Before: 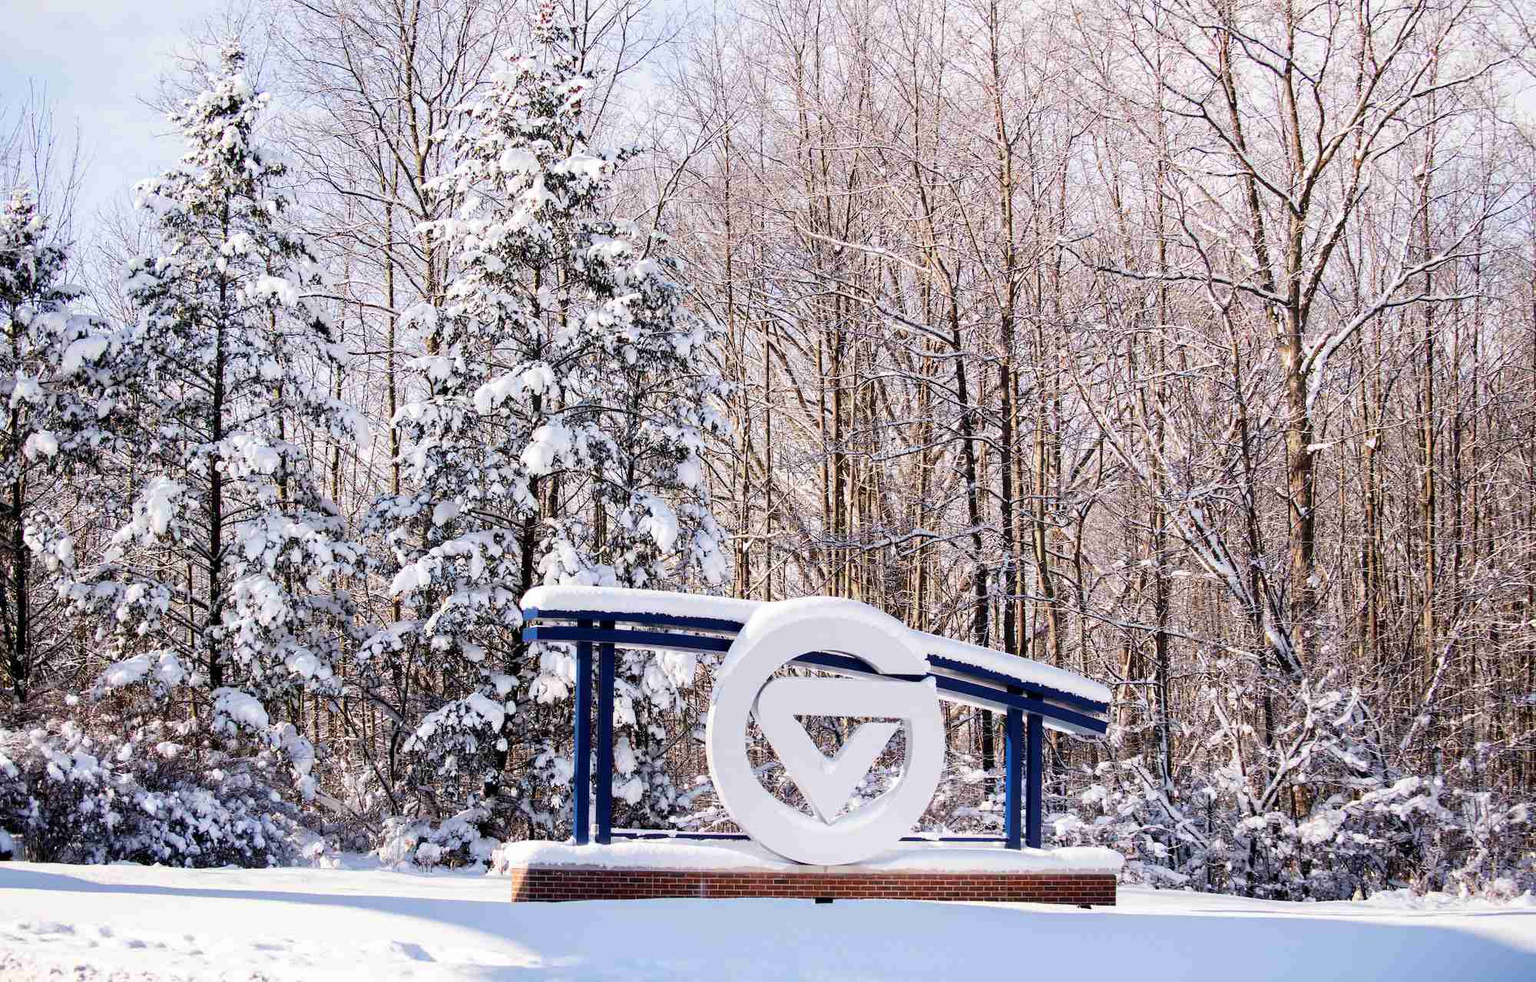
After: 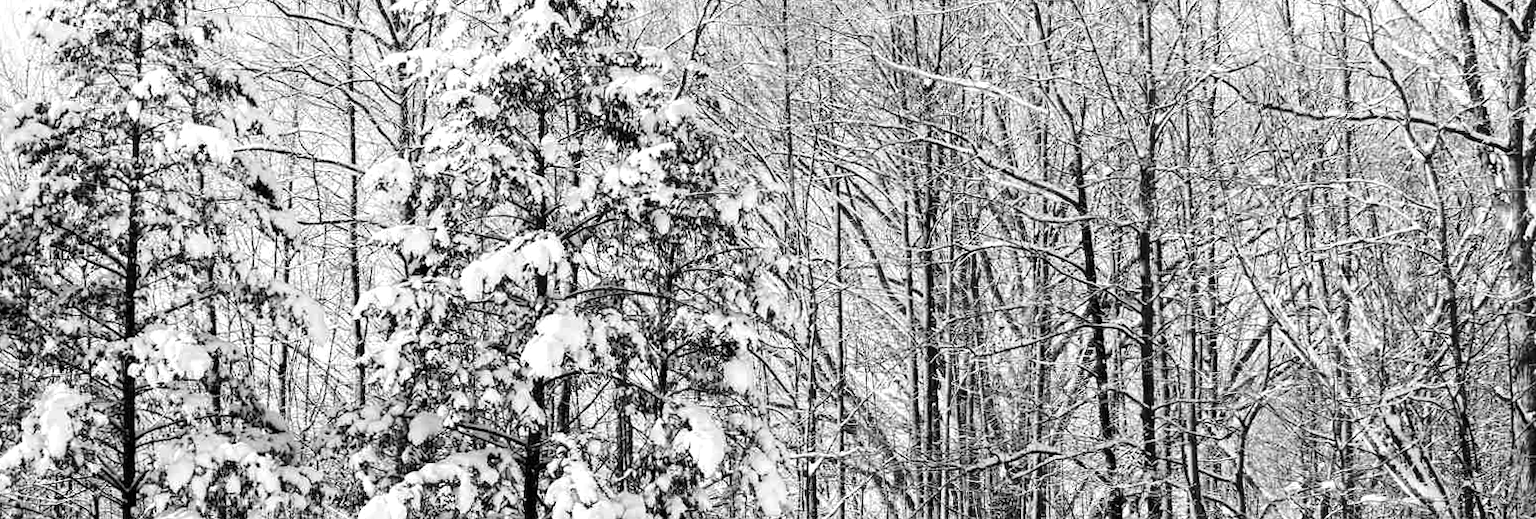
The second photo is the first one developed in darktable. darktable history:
crop: left 7.036%, top 18.398%, right 14.379%, bottom 40.043%
tone equalizer: -8 EV -0.417 EV, -7 EV -0.389 EV, -6 EV -0.333 EV, -5 EV -0.222 EV, -3 EV 0.222 EV, -2 EV 0.333 EV, -1 EV 0.389 EV, +0 EV 0.417 EV, edges refinement/feathering 500, mask exposure compensation -1.57 EV, preserve details no
rotate and perspective: rotation -0.45°, automatic cropping original format, crop left 0.008, crop right 0.992, crop top 0.012, crop bottom 0.988
color calibration: output gray [0.21, 0.42, 0.37, 0], gray › normalize channels true, illuminant same as pipeline (D50), adaptation XYZ, x 0.346, y 0.359, gamut compression 0
